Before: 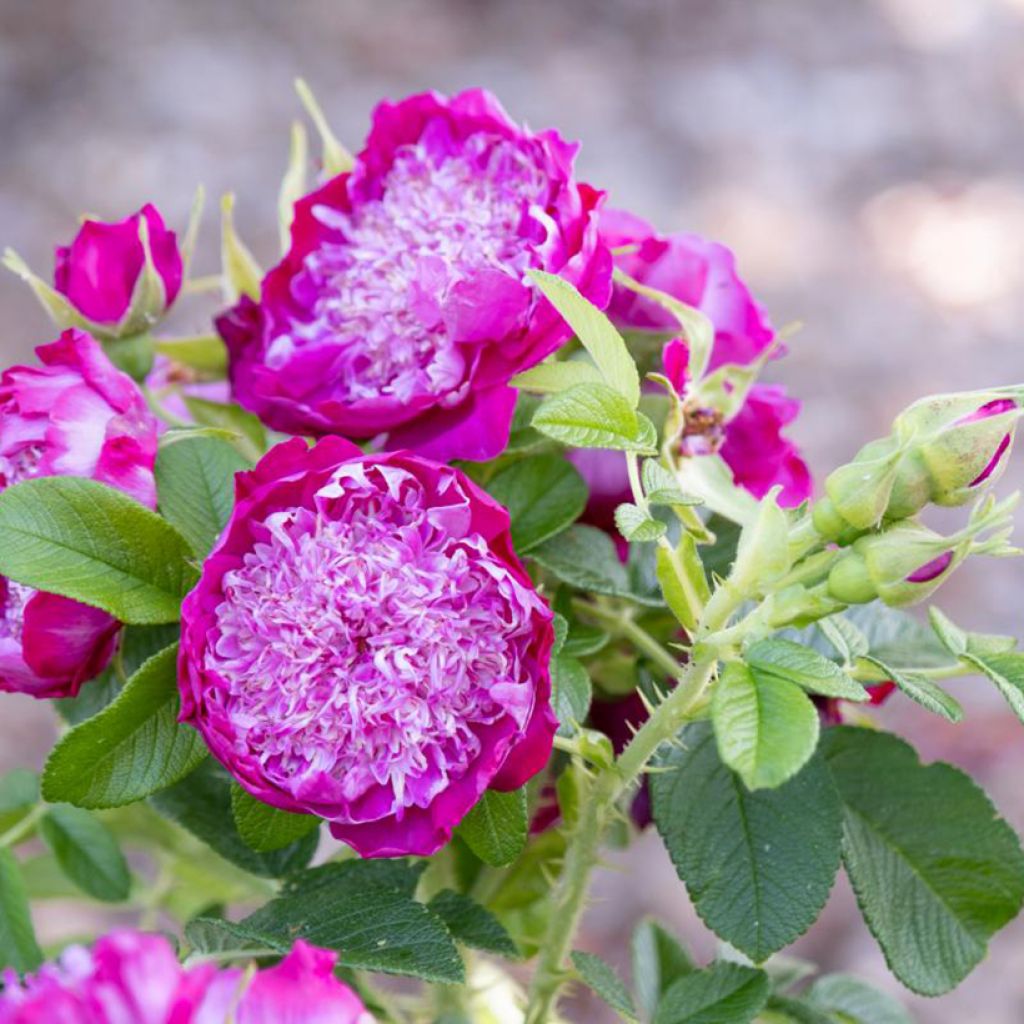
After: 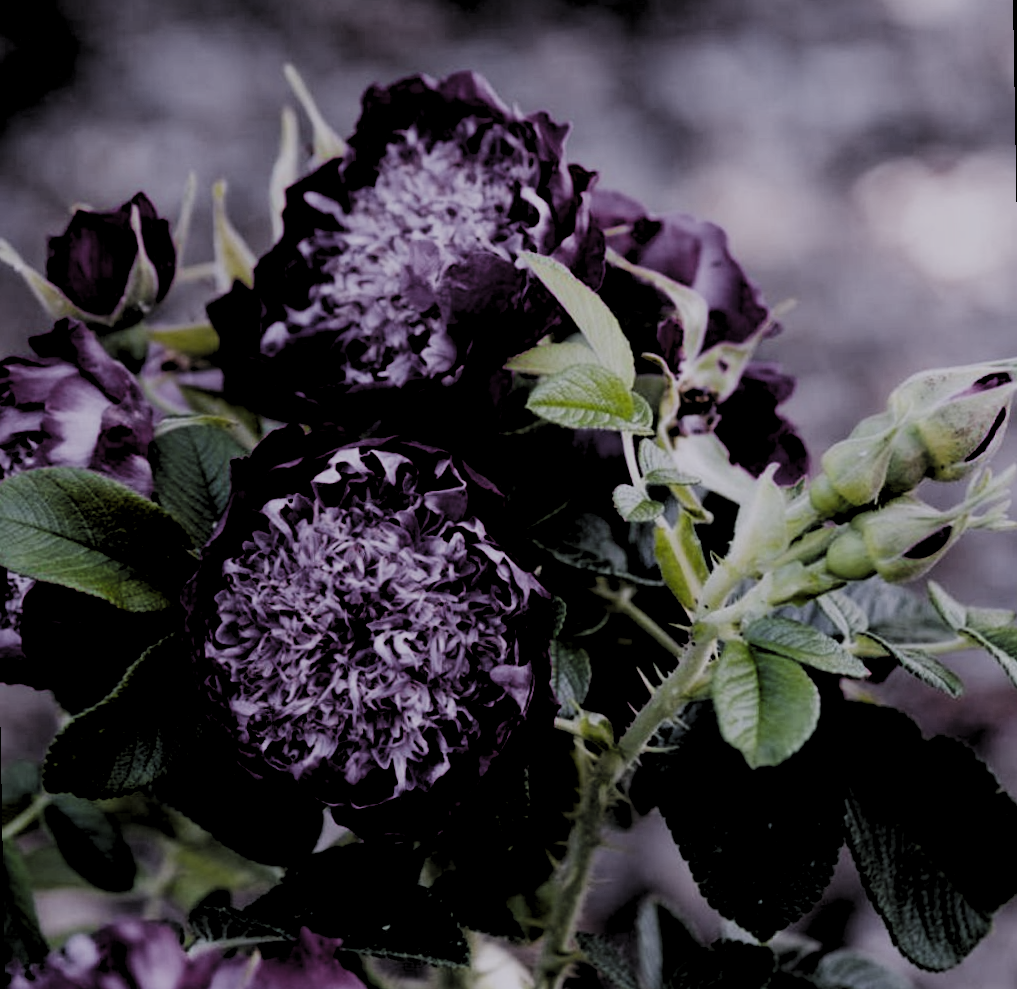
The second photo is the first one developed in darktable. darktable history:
white balance: red 1.042, blue 1.17
levels: levels [0.514, 0.759, 1]
rotate and perspective: rotation -1°, crop left 0.011, crop right 0.989, crop top 0.025, crop bottom 0.975
sigmoid: contrast 1.54, target black 0
